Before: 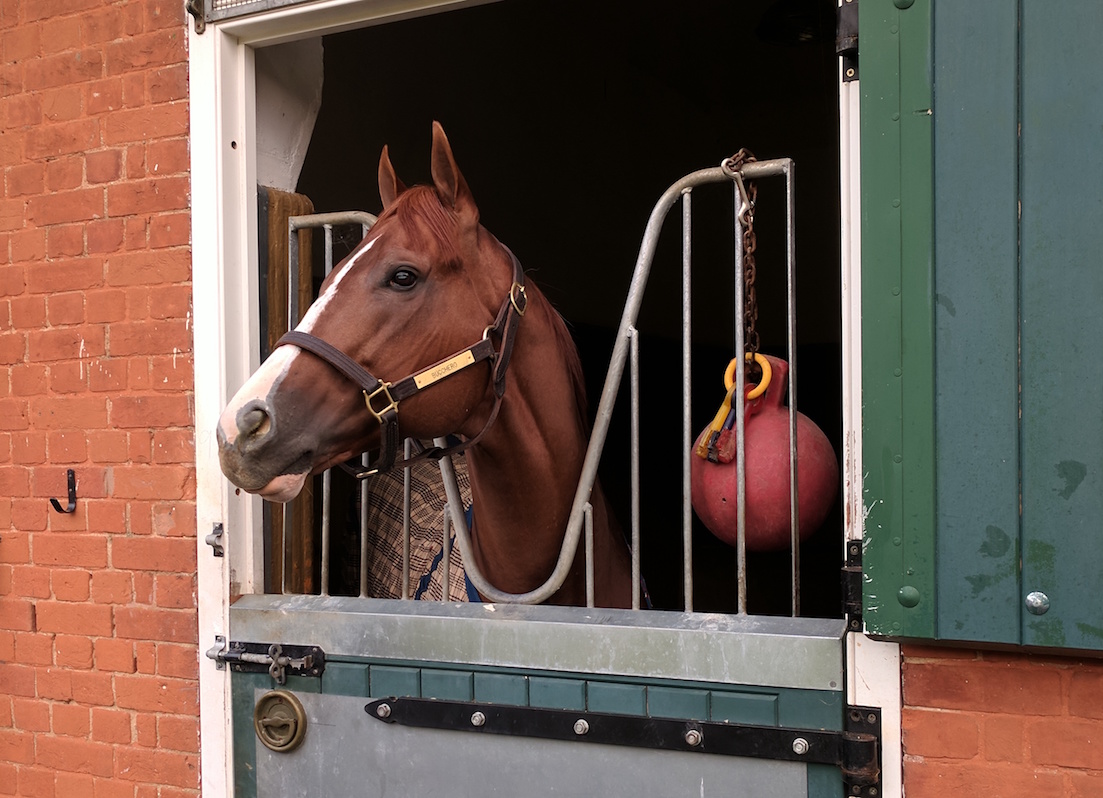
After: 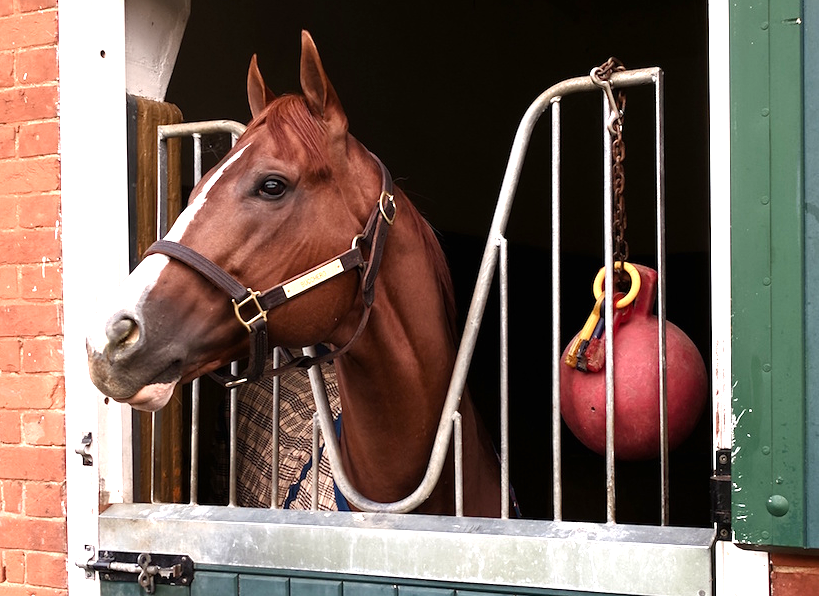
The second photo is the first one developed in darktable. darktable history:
crop and rotate: left 11.936%, top 11.472%, right 13.756%, bottom 13.728%
exposure: black level correction 0, exposure 0.703 EV, compensate highlight preservation false
color balance rgb: perceptual saturation grading › global saturation 0.949%, perceptual saturation grading › highlights -25.888%, perceptual saturation grading › shadows 29.876%, perceptual brilliance grading › global brilliance 15.801%, perceptual brilliance grading › shadows -34.654%
